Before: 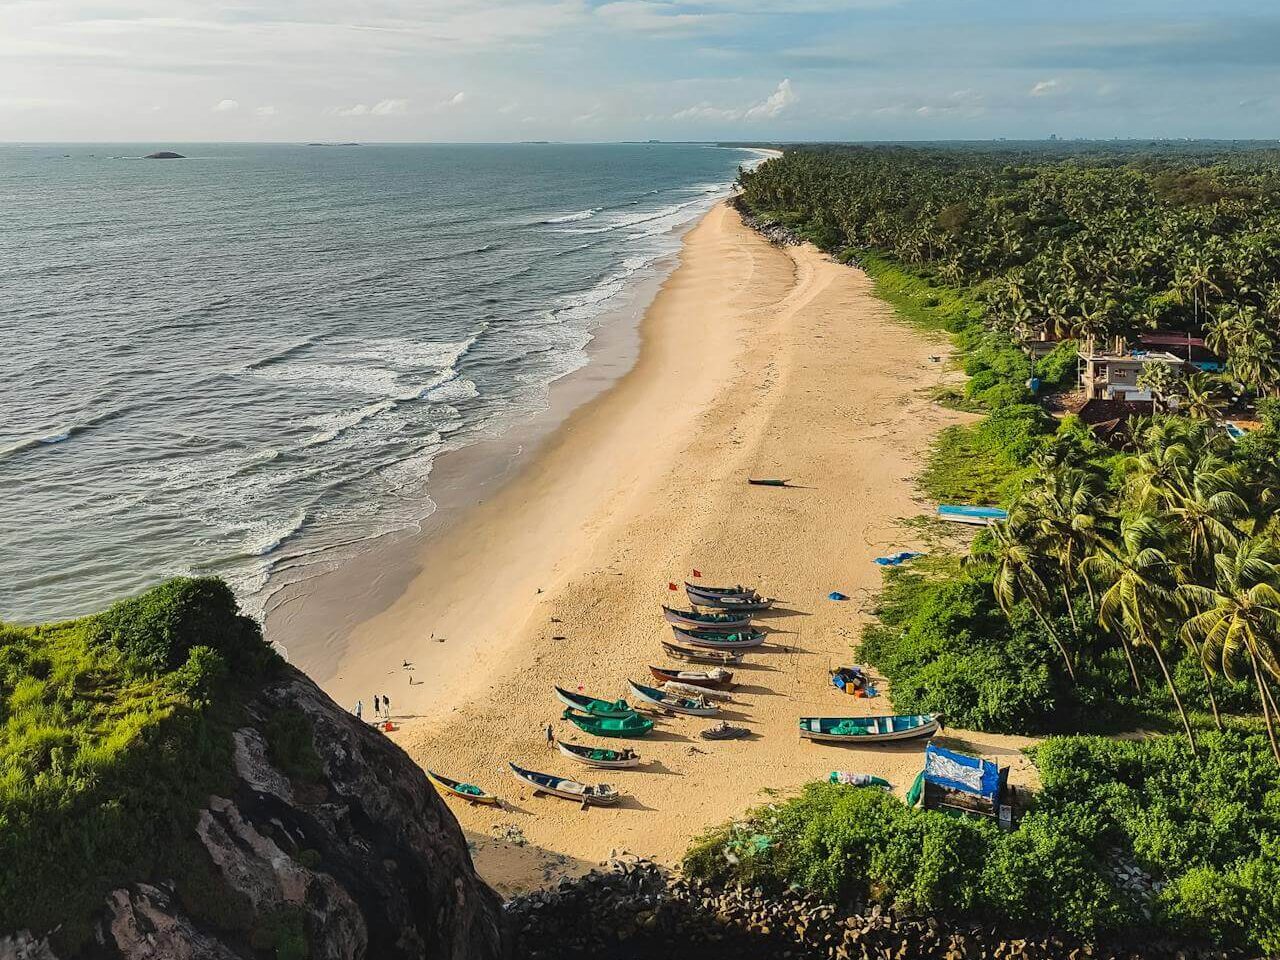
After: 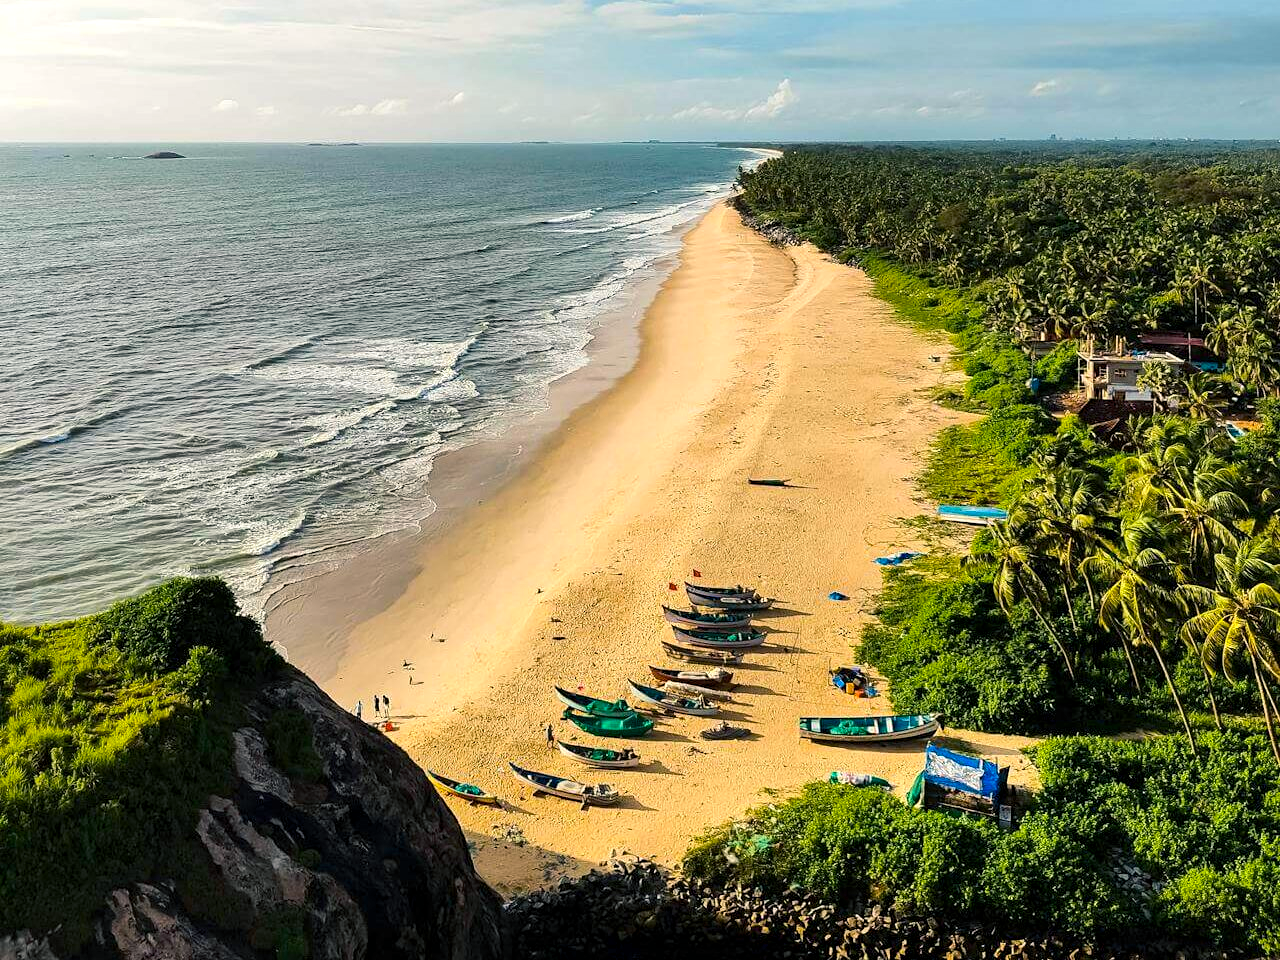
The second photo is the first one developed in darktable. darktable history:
tone equalizer: -8 EV -0.417 EV, -7 EV -0.389 EV, -6 EV -0.333 EV, -5 EV -0.222 EV, -3 EV 0.222 EV, -2 EV 0.333 EV, -1 EV 0.389 EV, +0 EV 0.417 EV, edges refinement/feathering 500, mask exposure compensation -1.57 EV, preserve details no
color balance rgb: shadows lift › chroma 2%, shadows lift › hue 217.2°, power › hue 60°, highlights gain › chroma 1%, highlights gain › hue 69.6°, global offset › luminance -0.5%, perceptual saturation grading › global saturation 15%, global vibrance 15%
